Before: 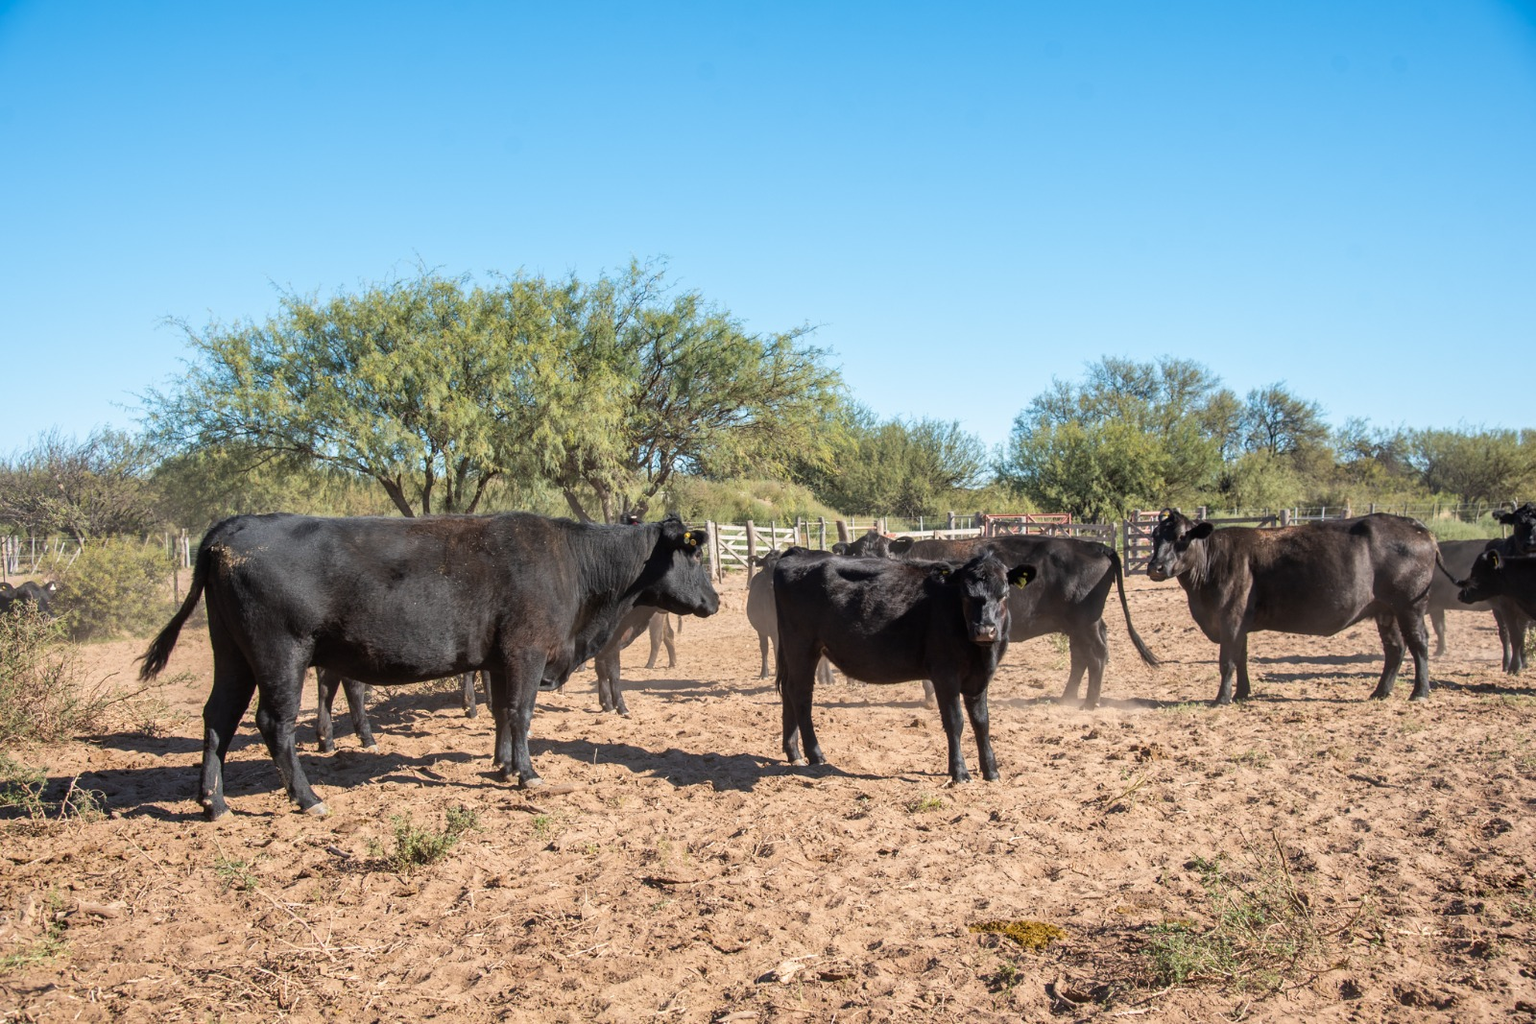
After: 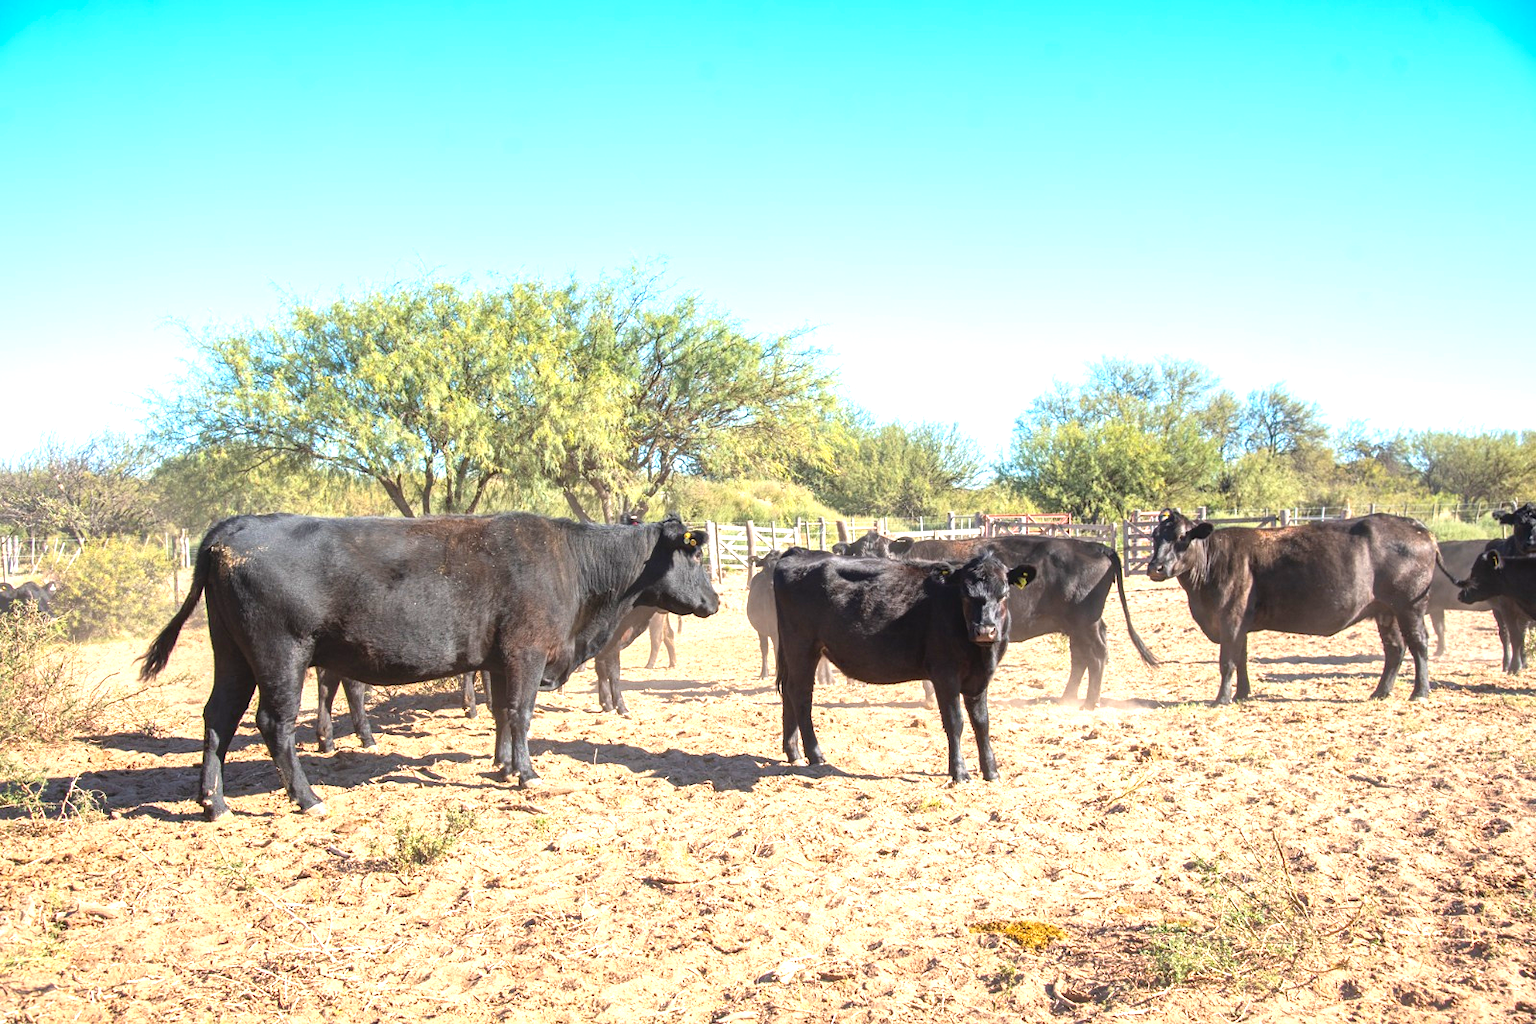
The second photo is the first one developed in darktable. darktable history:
exposure: black level correction 0, exposure 1.2 EV, compensate exposure bias true, compensate highlight preservation false
contrast equalizer: y [[0.439, 0.44, 0.442, 0.457, 0.493, 0.498], [0.5 ×6], [0.5 ×6], [0 ×6], [0 ×6]], mix 0.76
contrast brightness saturation: saturation 0.13
